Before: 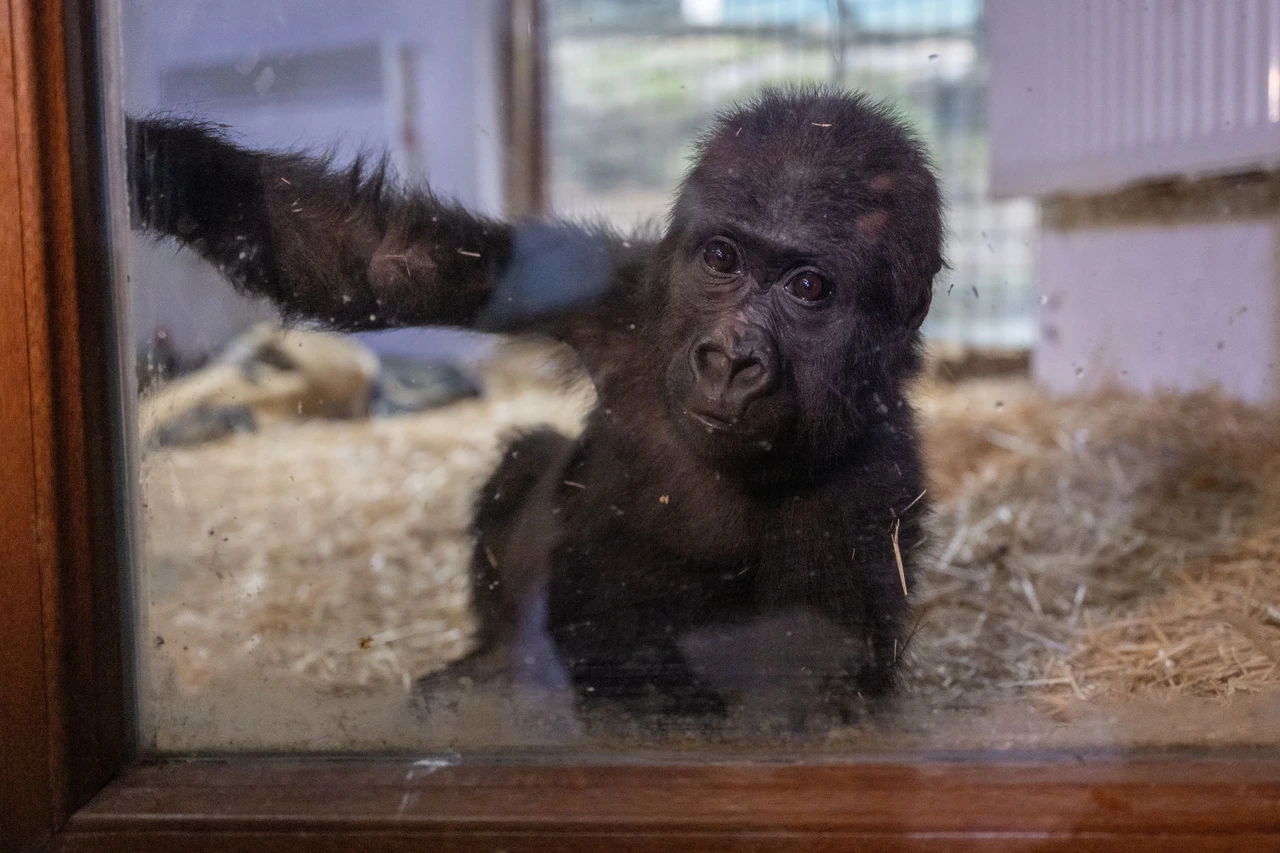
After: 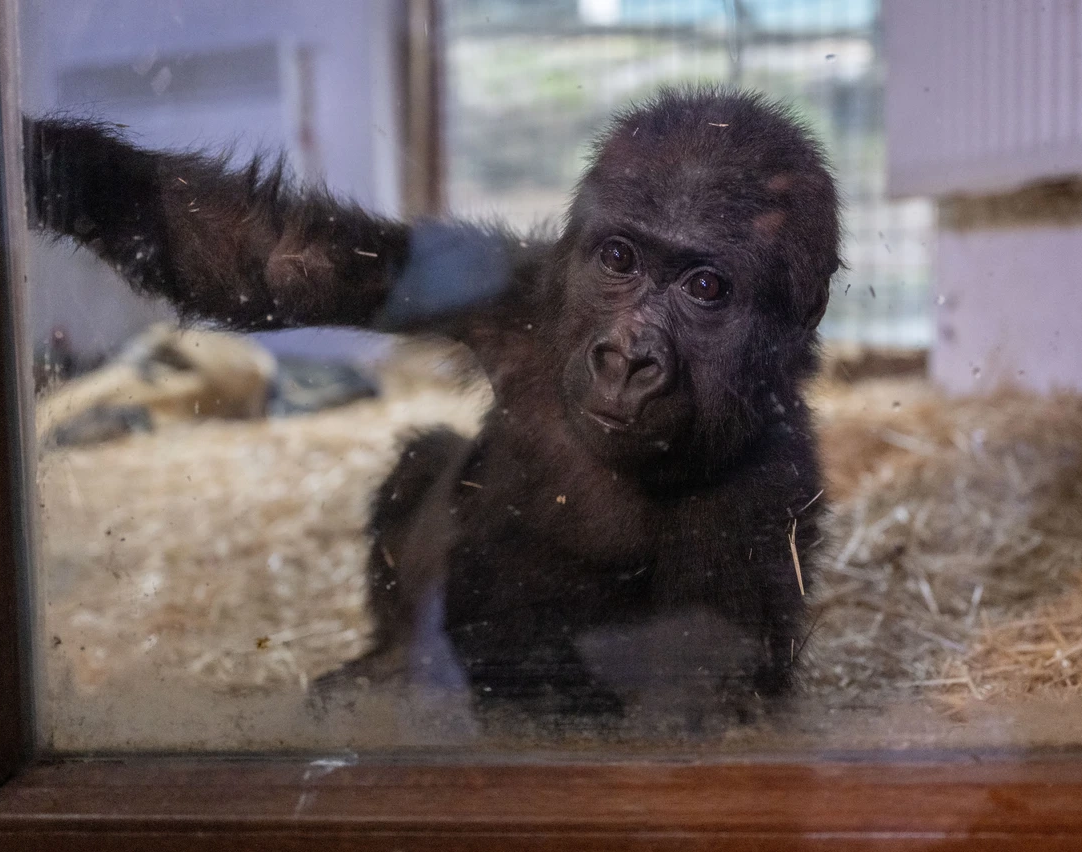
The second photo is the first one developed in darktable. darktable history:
crop: left 8.054%, right 7.402%
